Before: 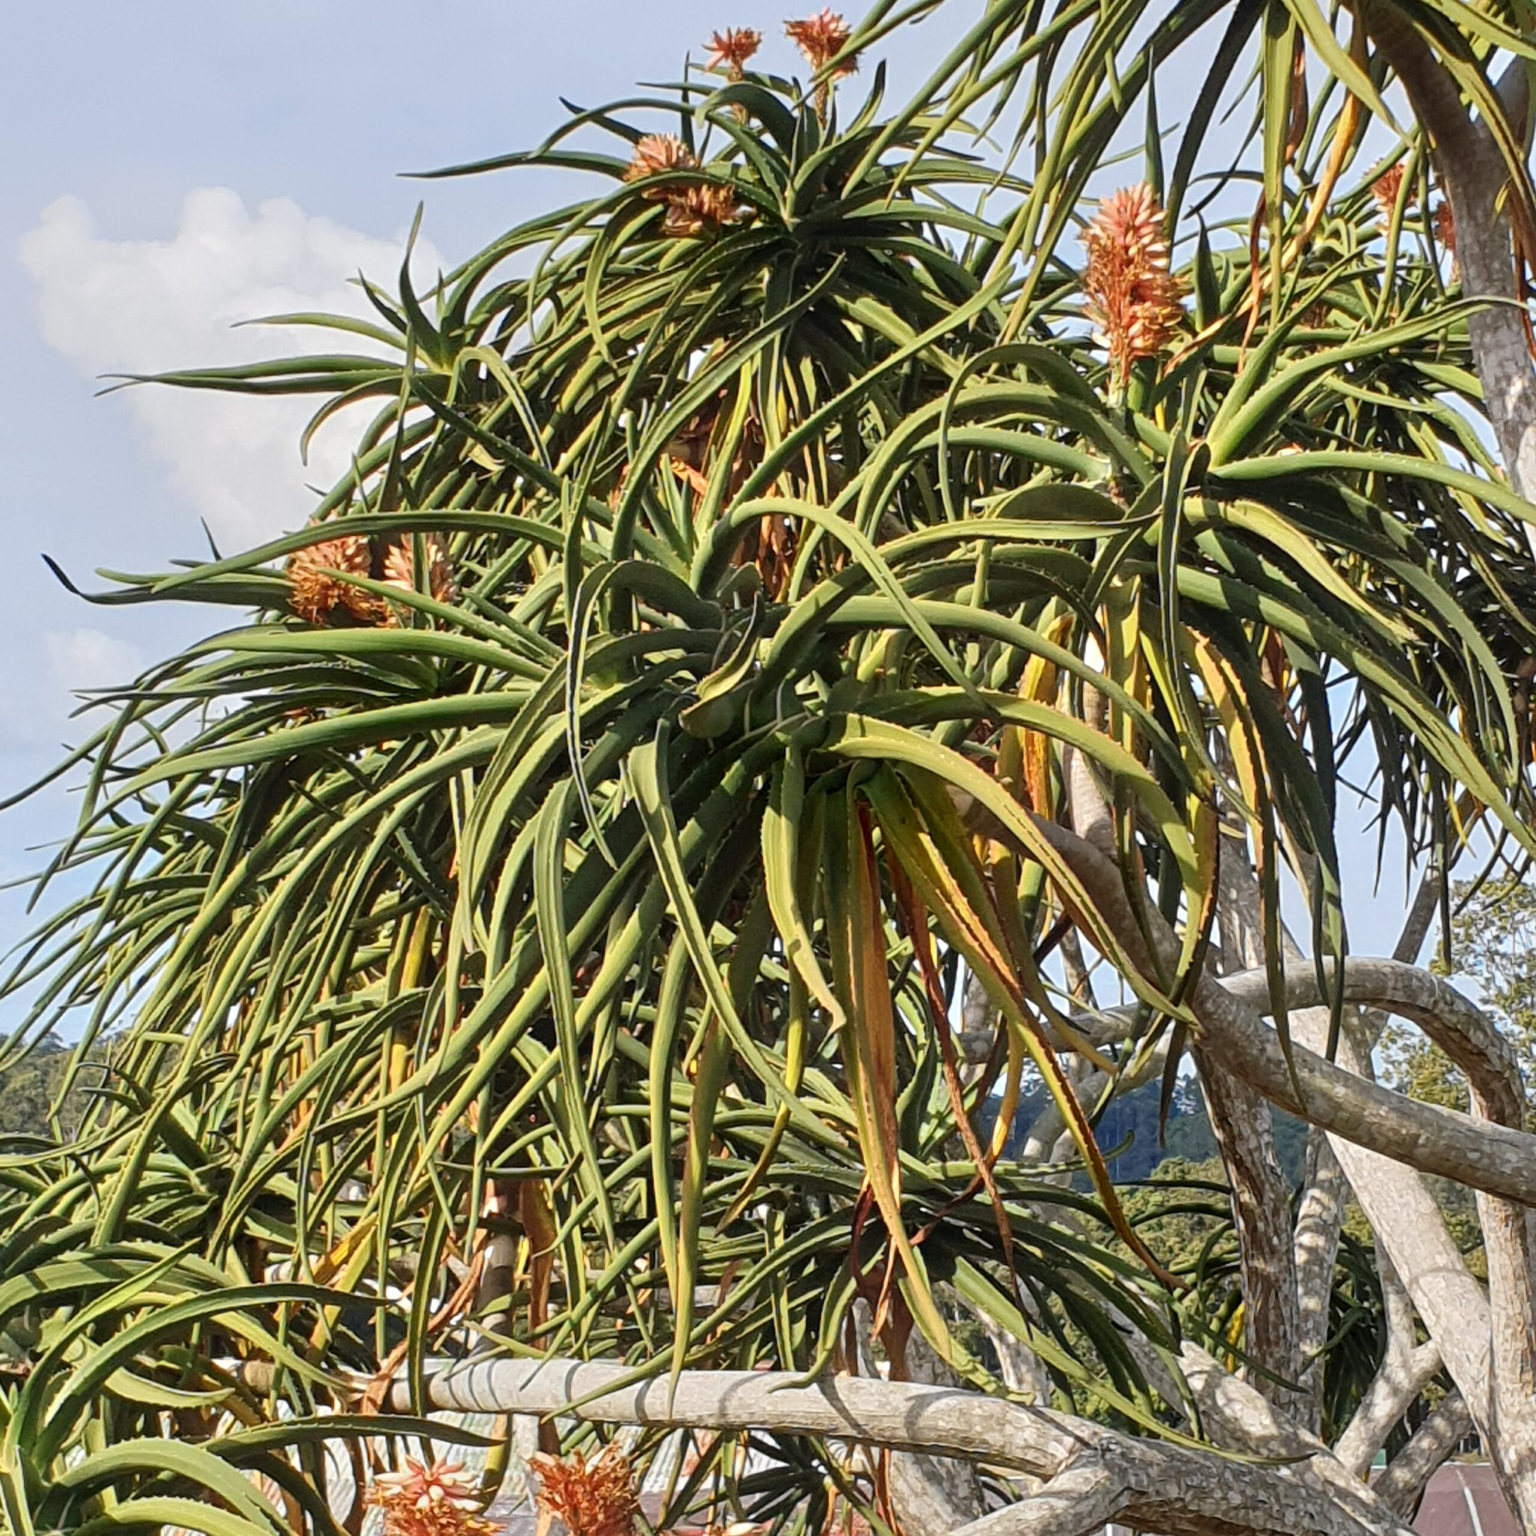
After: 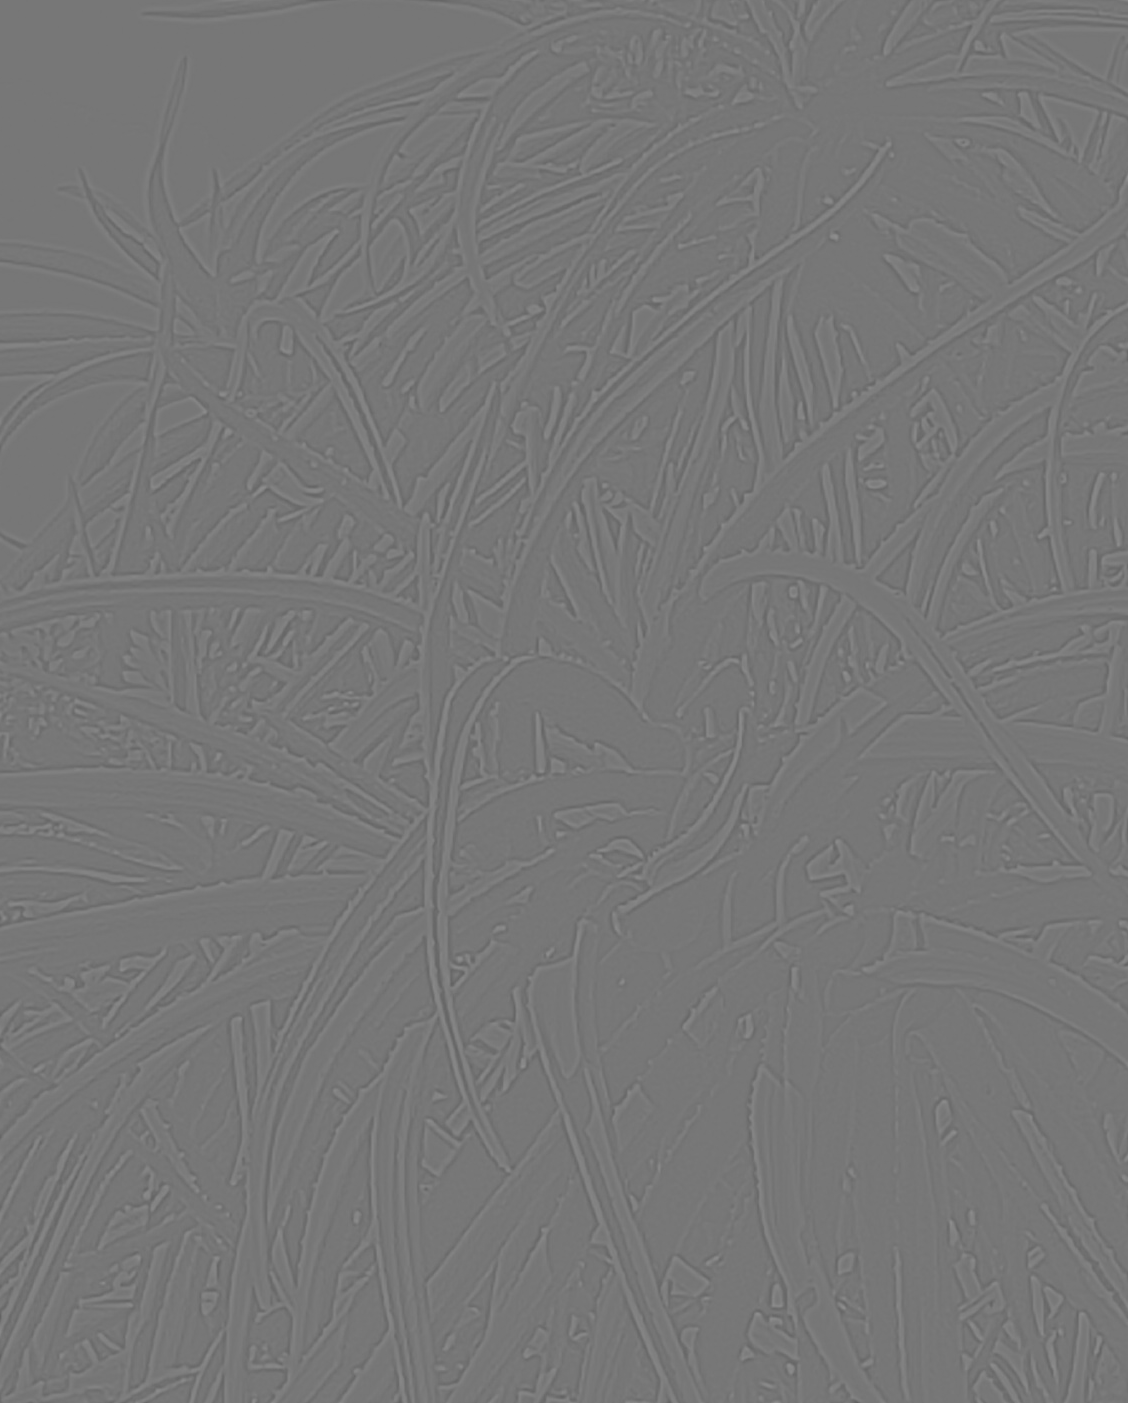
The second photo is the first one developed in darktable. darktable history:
highpass: sharpness 6%, contrast boost 7.63%
crop: left 20.248%, top 10.86%, right 35.675%, bottom 34.321%
